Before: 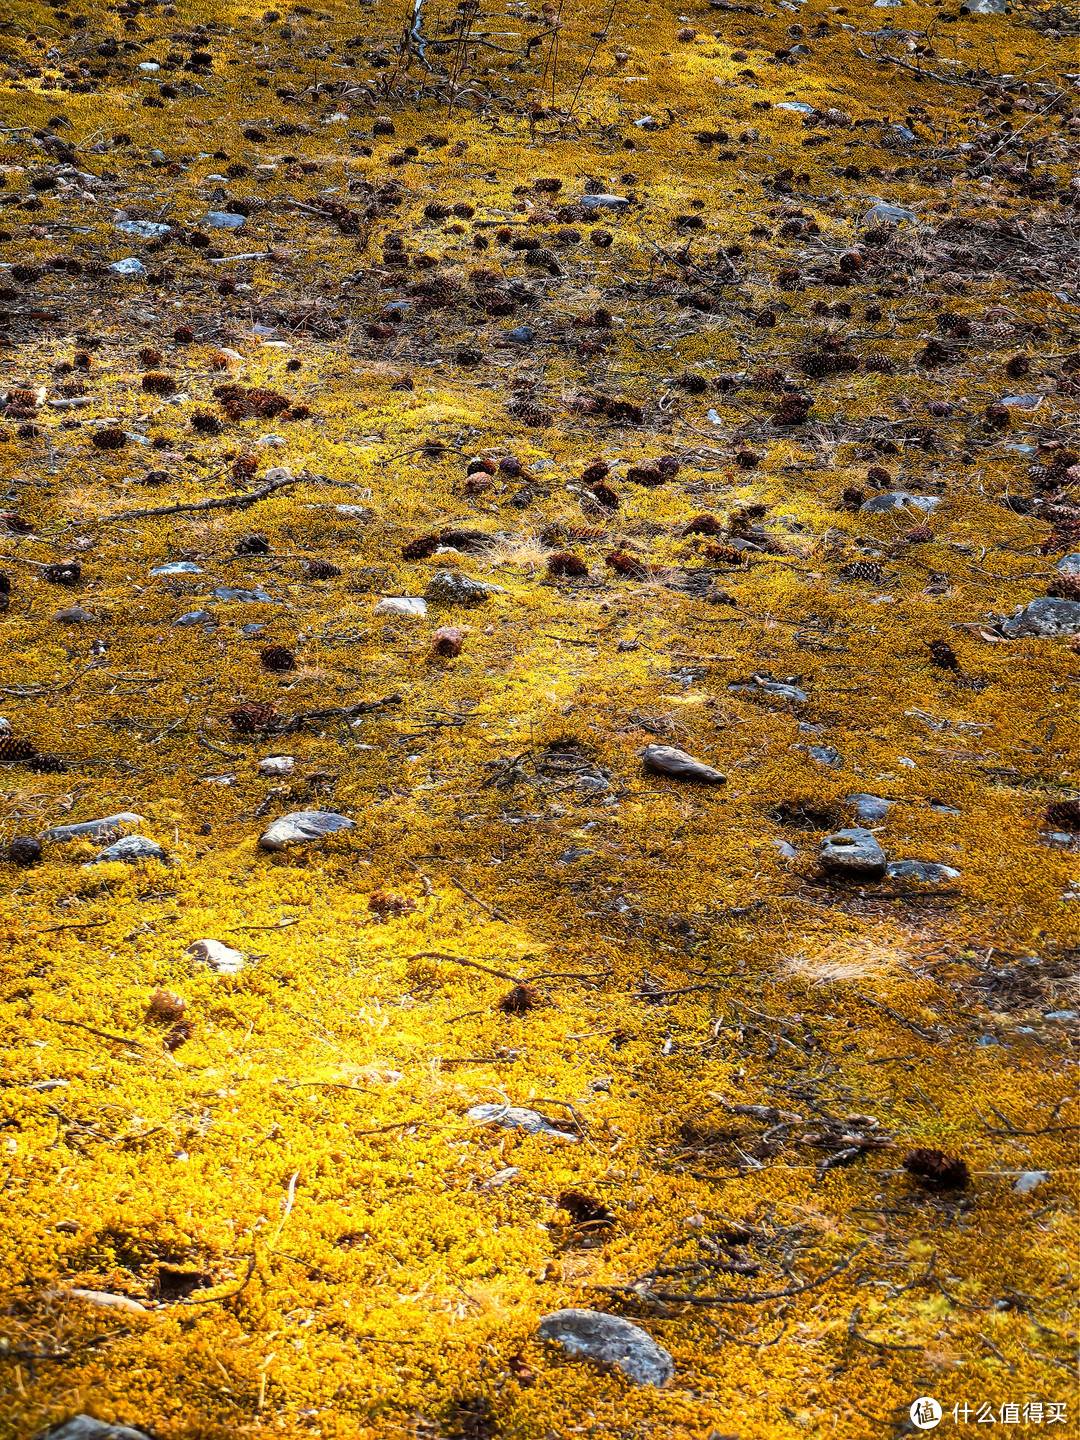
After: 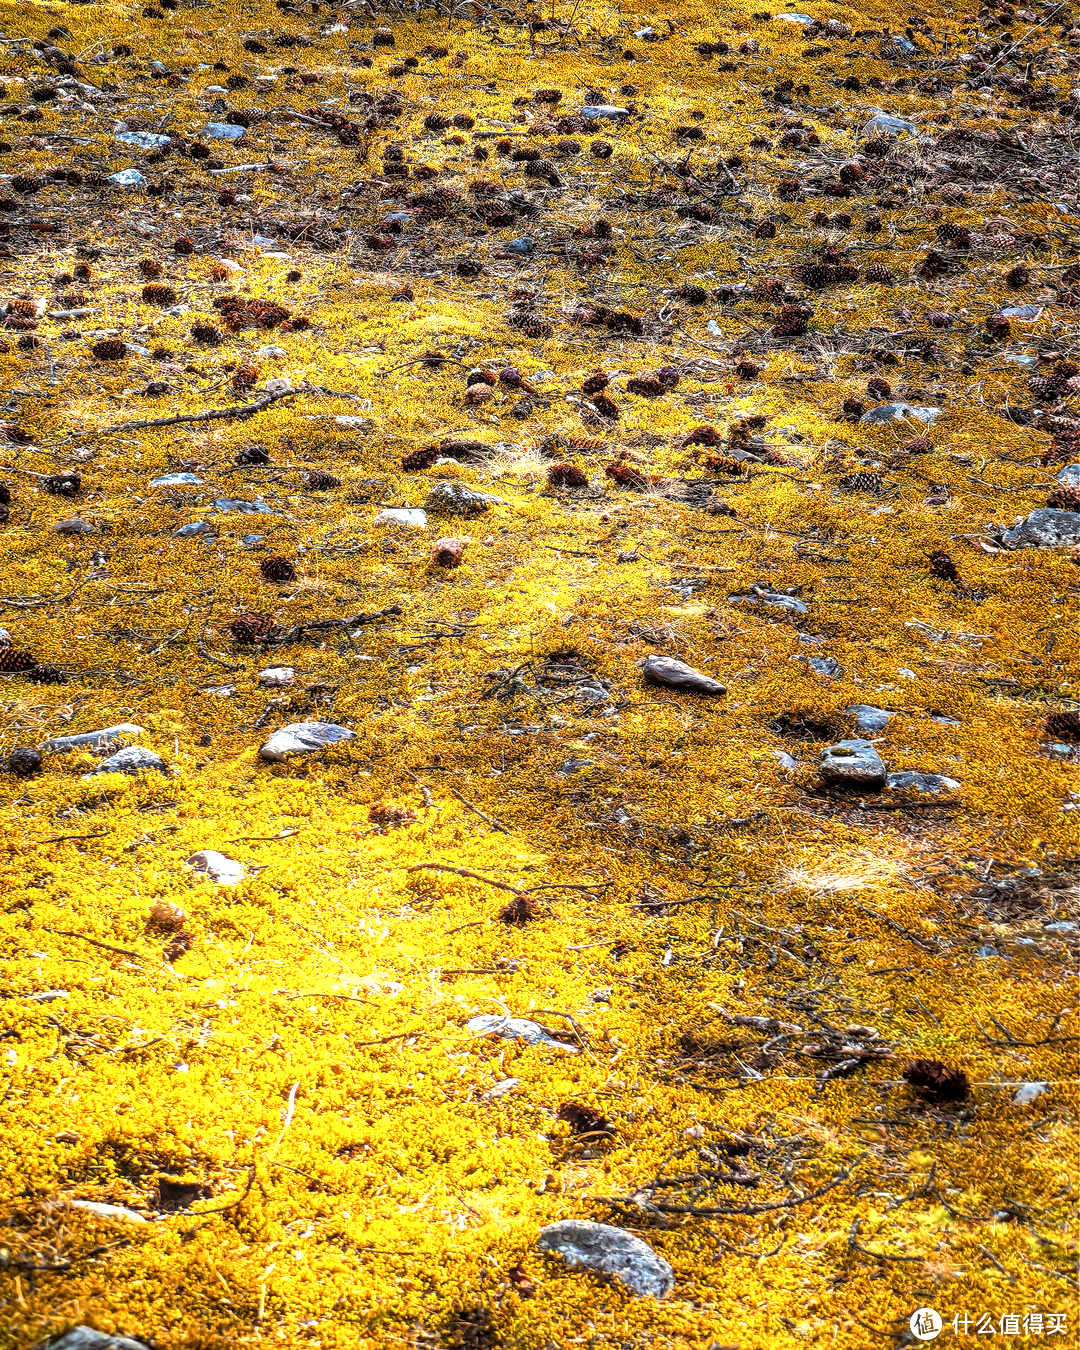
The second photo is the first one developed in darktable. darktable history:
exposure: exposure 0.611 EV, compensate highlight preservation false
local contrast: detail 130%
crop and rotate: top 6.194%
